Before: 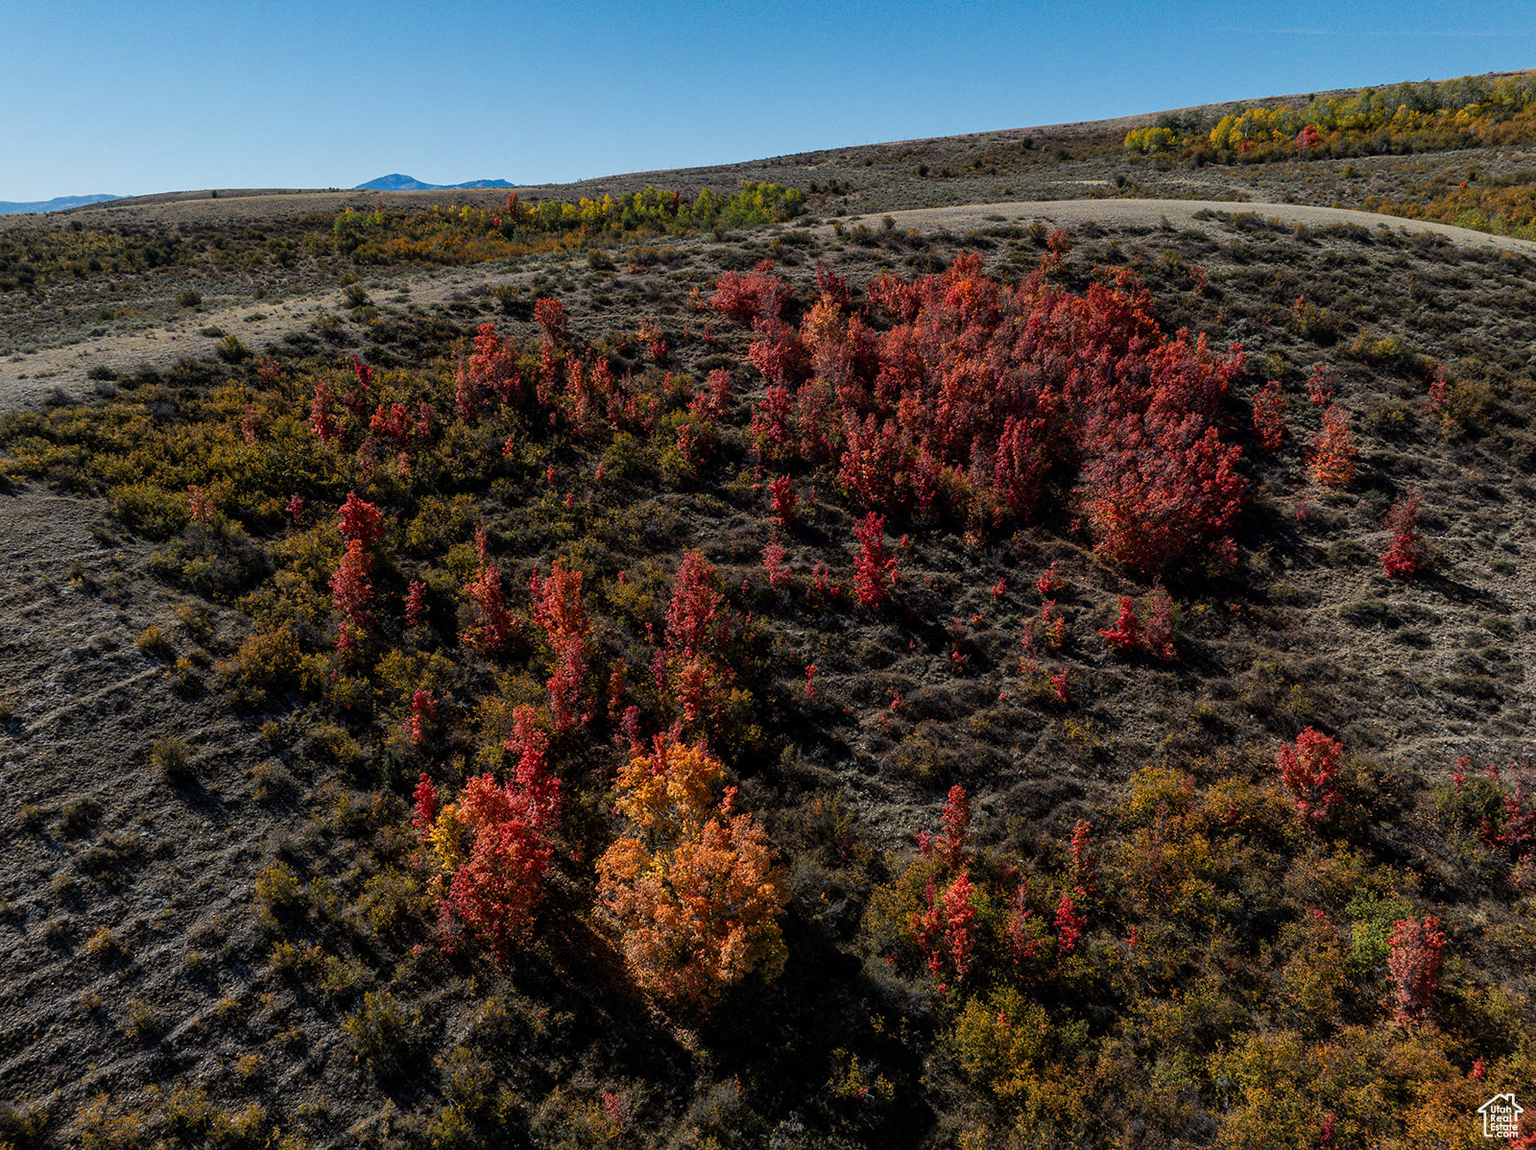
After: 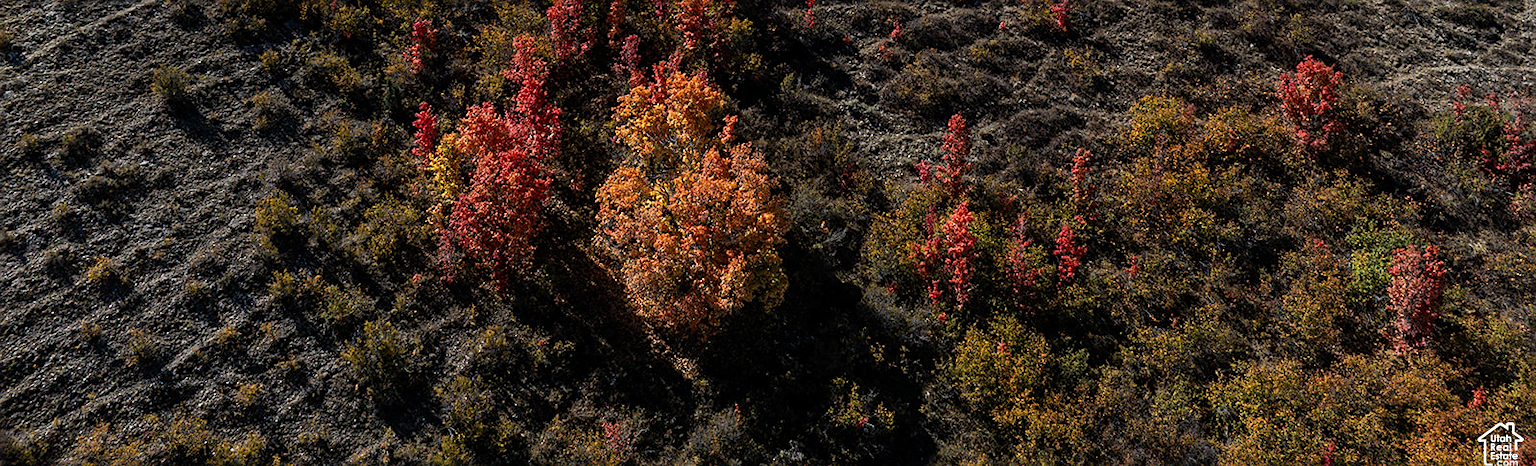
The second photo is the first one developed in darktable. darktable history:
crop and rotate: top 58.499%, bottom 0.899%
sharpen: on, module defaults
